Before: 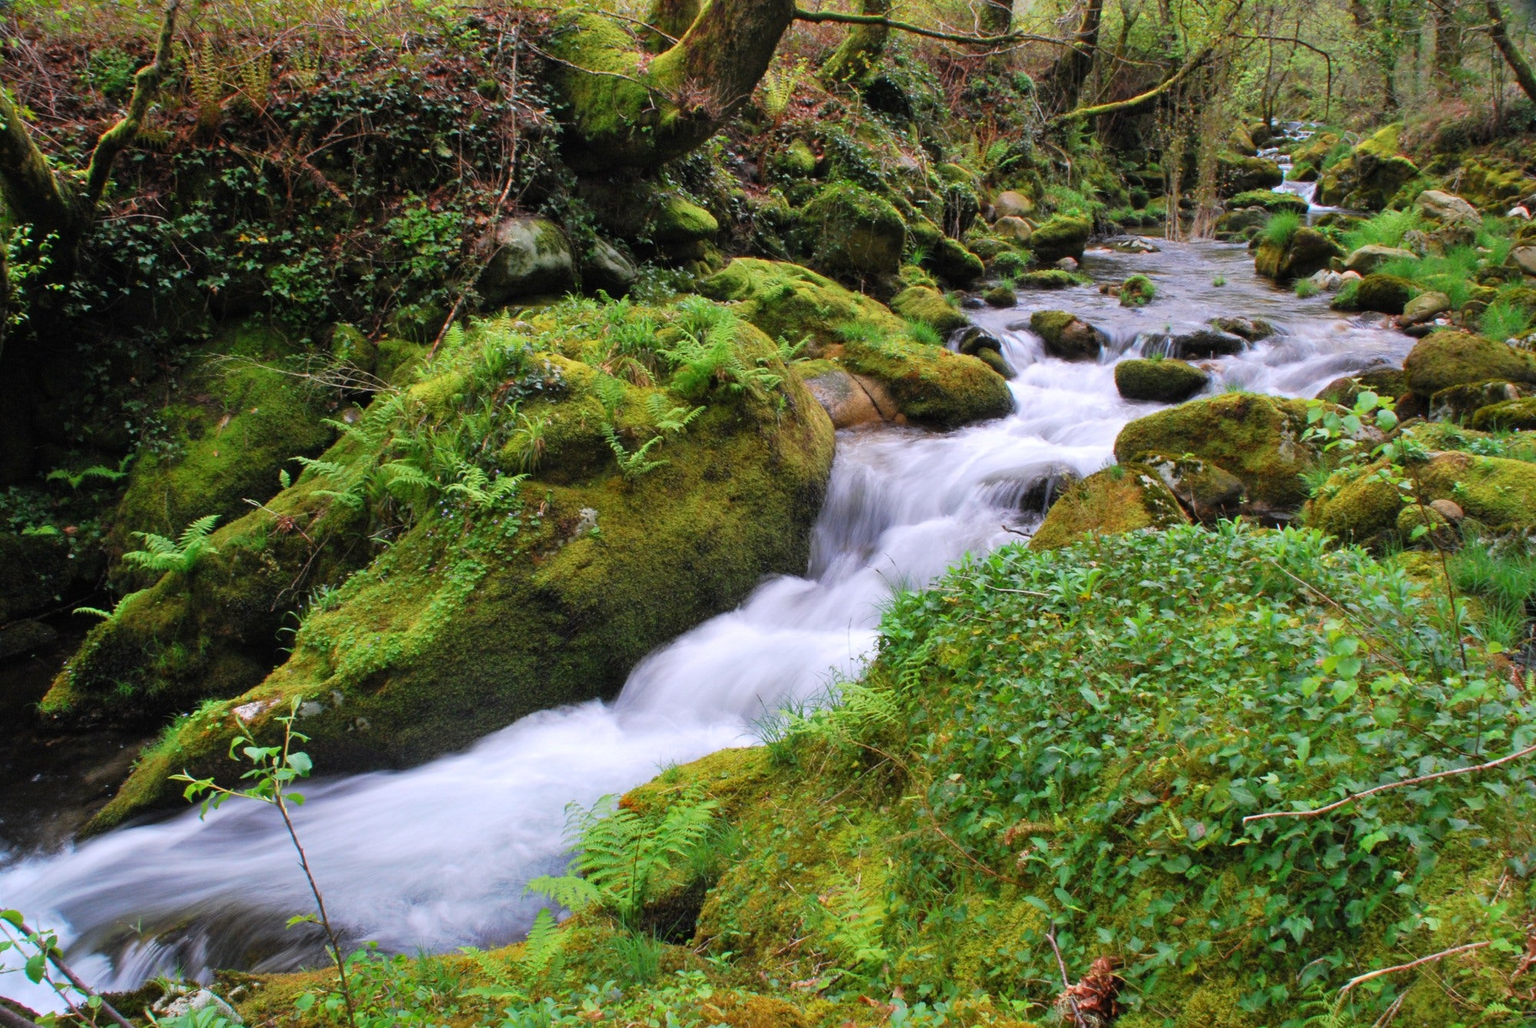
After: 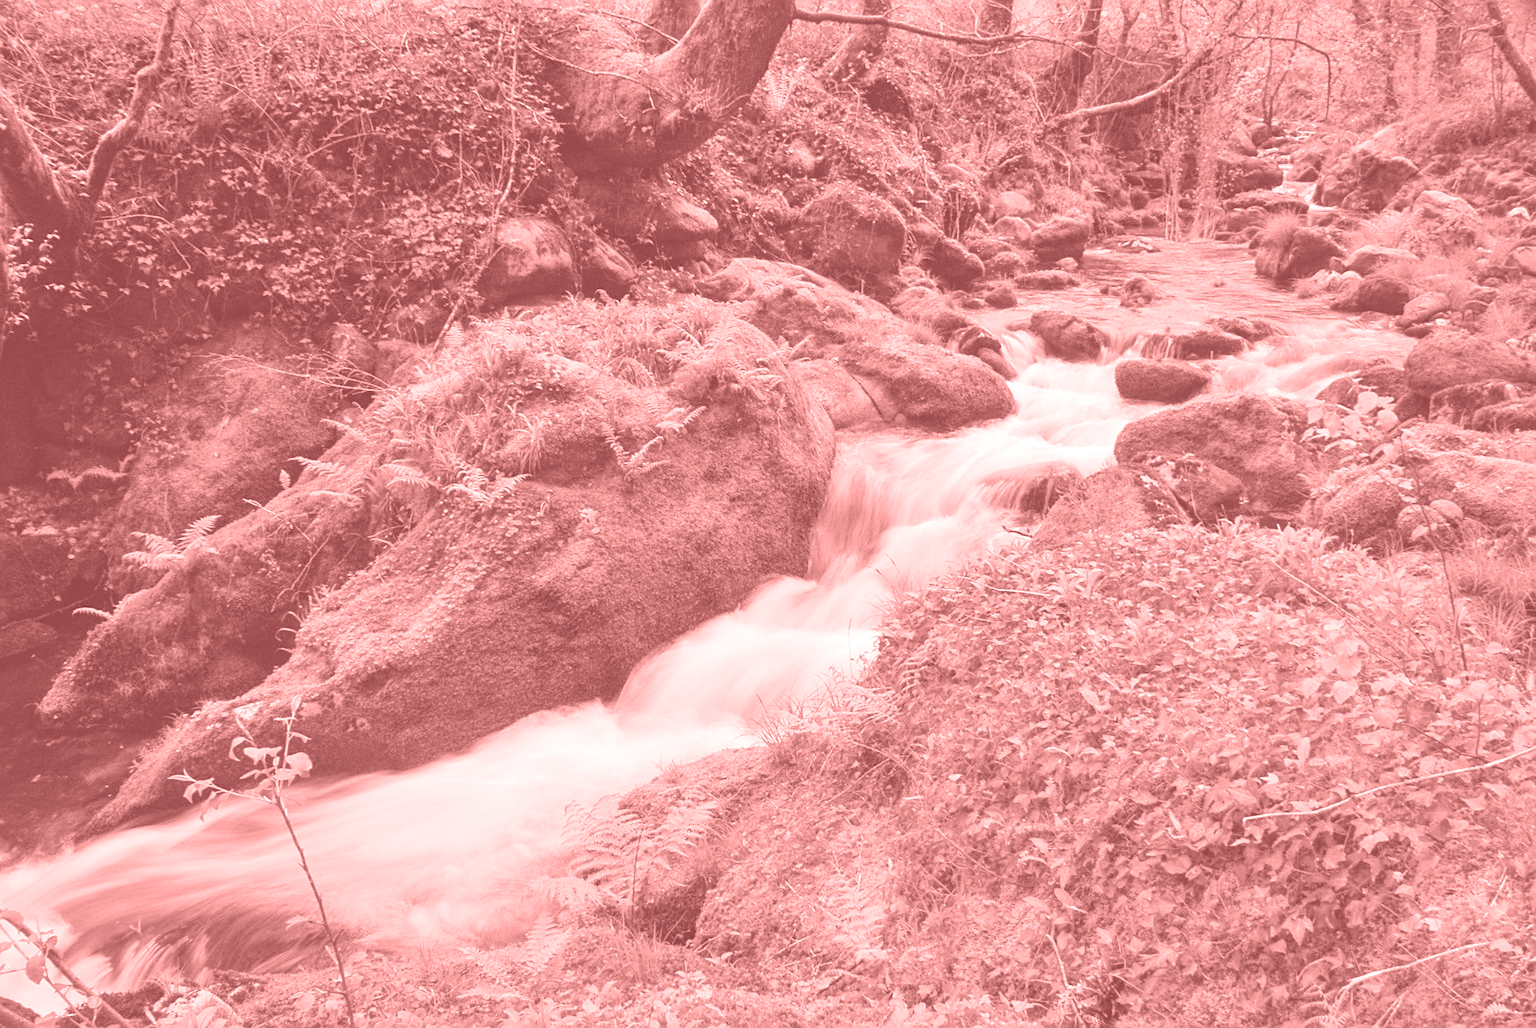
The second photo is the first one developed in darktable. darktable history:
colorize: saturation 51%, source mix 50.67%, lightness 50.67%
exposure: black level correction 0, exposure 1.1 EV, compensate exposure bias true, compensate highlight preservation false
sharpen: on, module defaults
local contrast: shadows 94%
